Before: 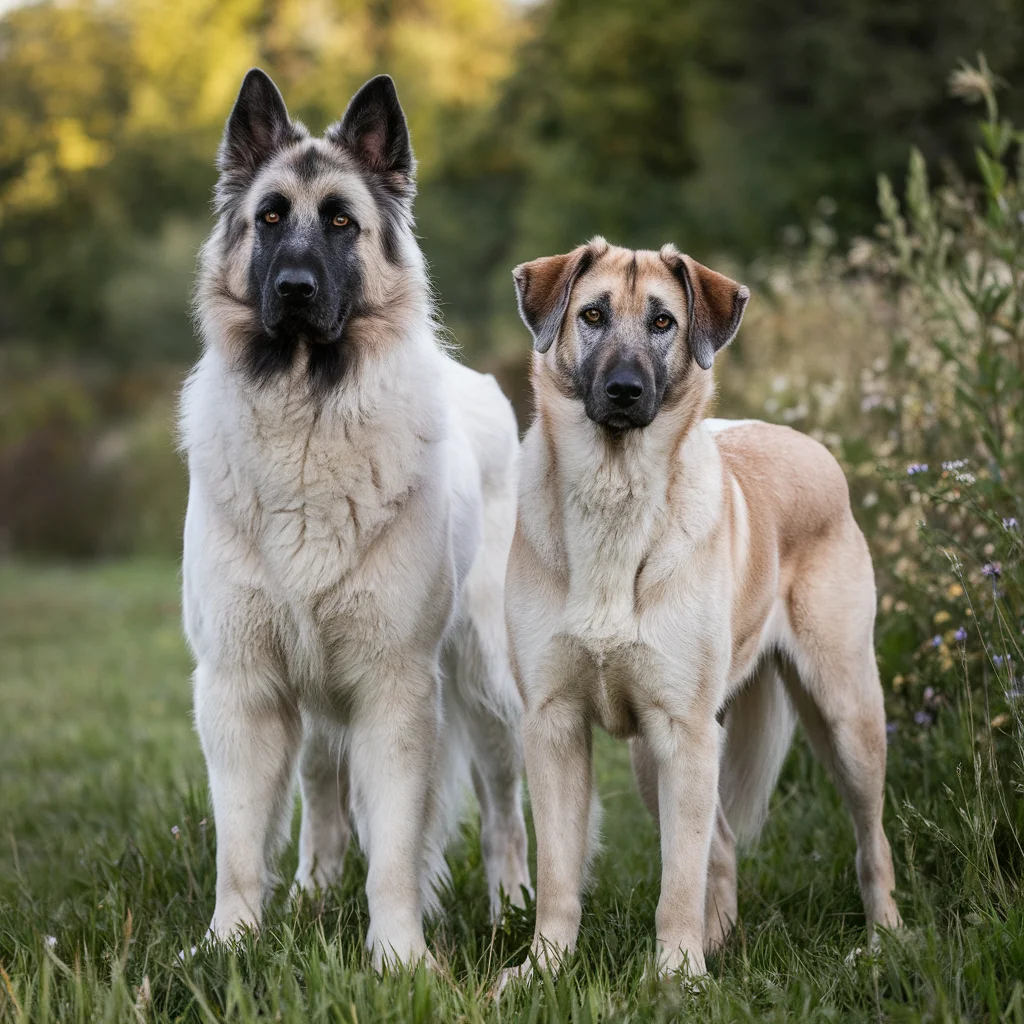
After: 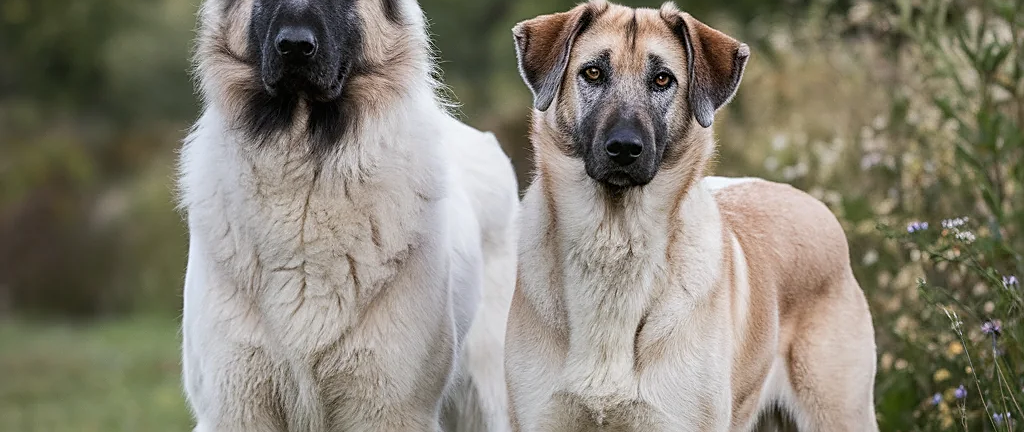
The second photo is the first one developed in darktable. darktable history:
crop and rotate: top 23.662%, bottom 34.063%
sharpen: on, module defaults
